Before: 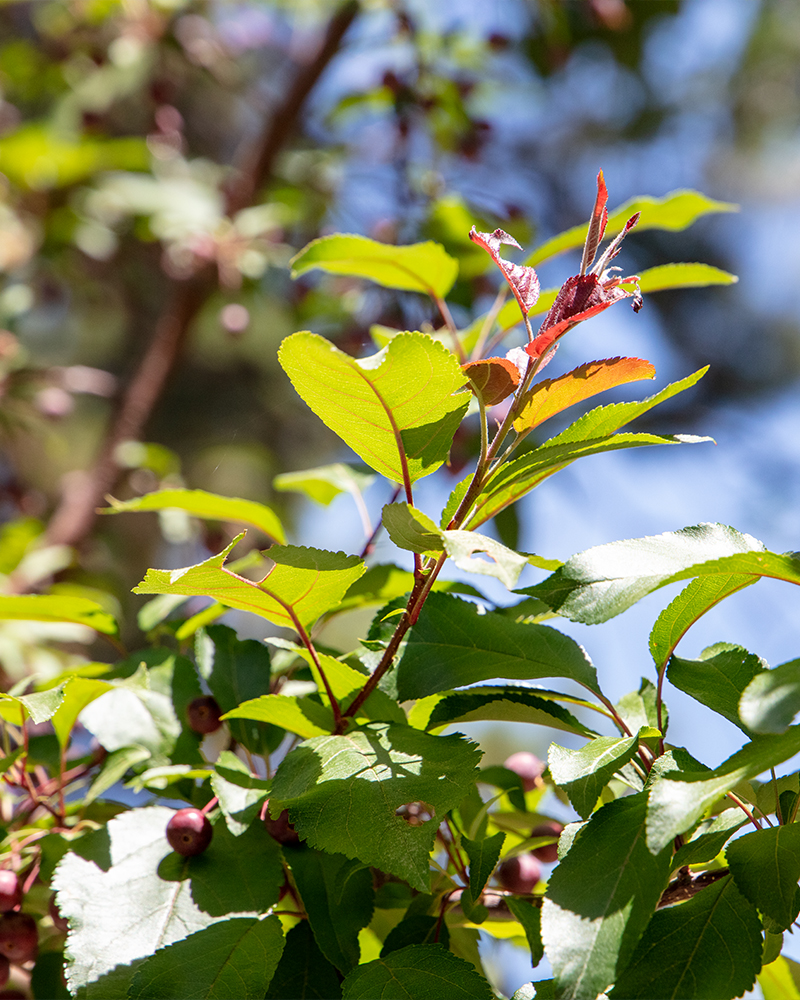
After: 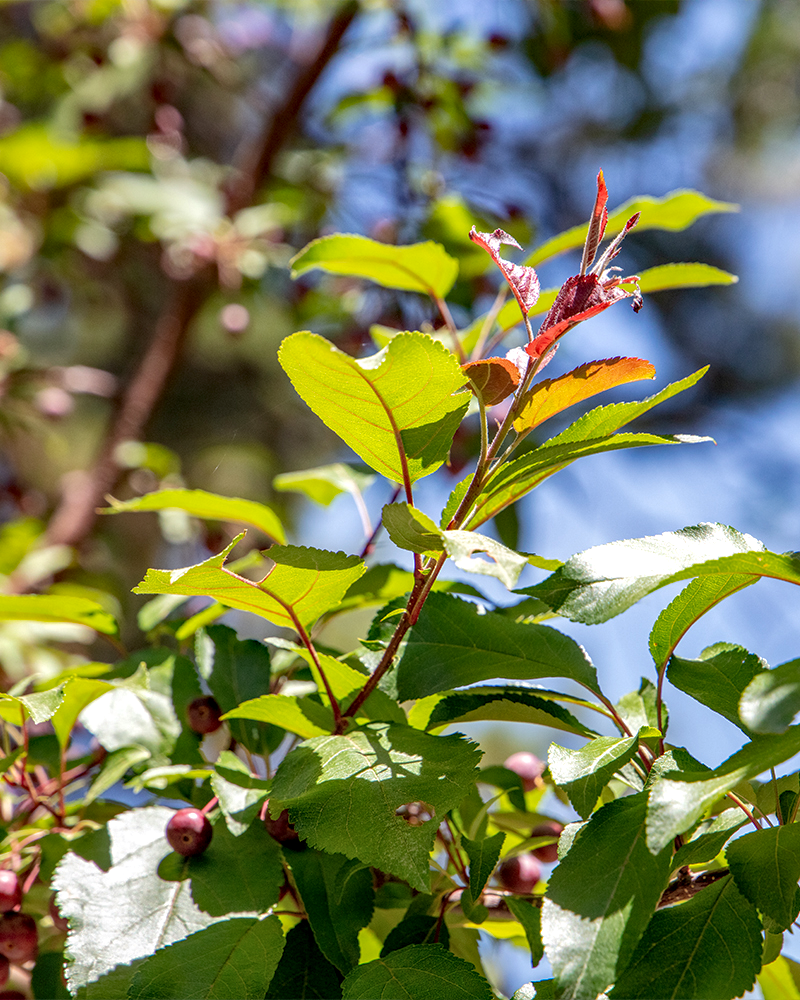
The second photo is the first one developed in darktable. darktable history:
haze removal: compatibility mode true, adaptive false
shadows and highlights: on, module defaults
local contrast: highlights 61%, detail 143%, midtone range 0.428
